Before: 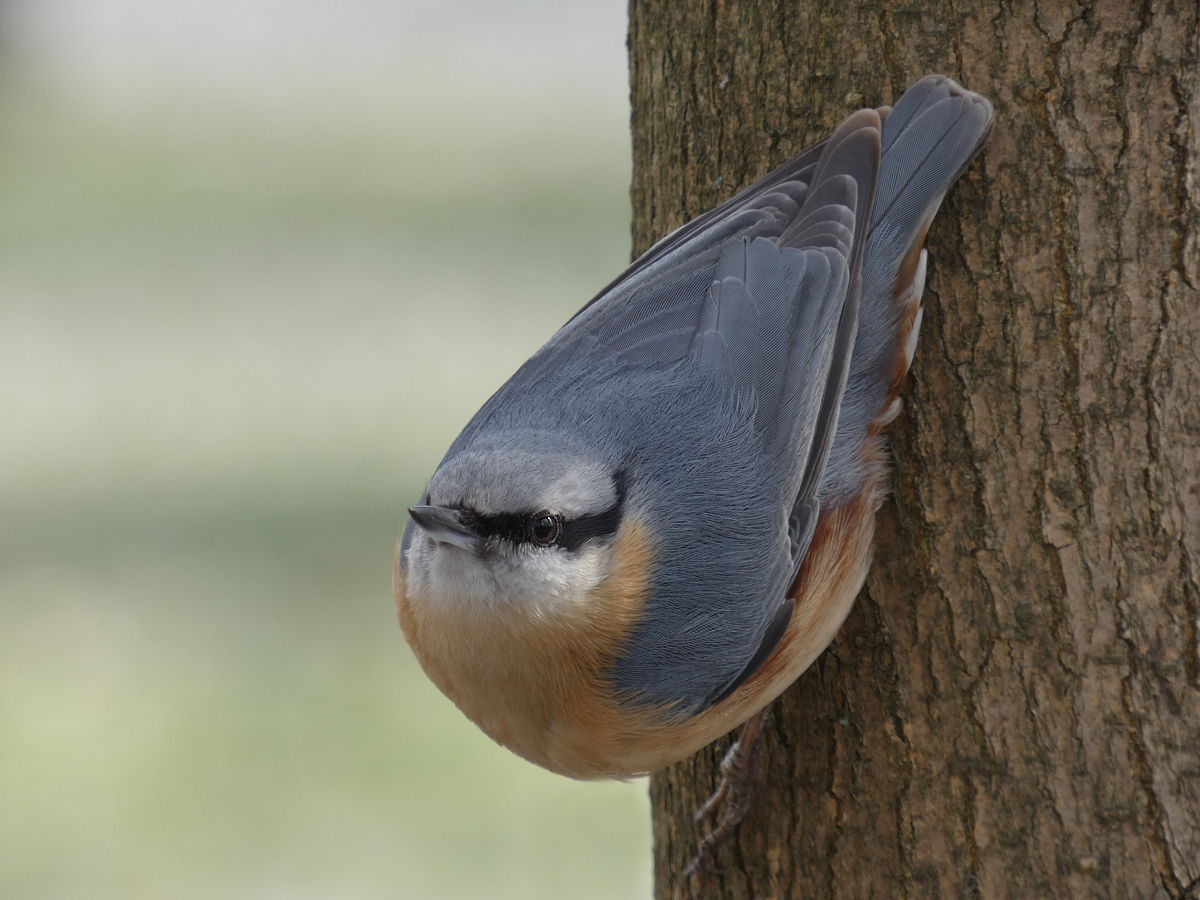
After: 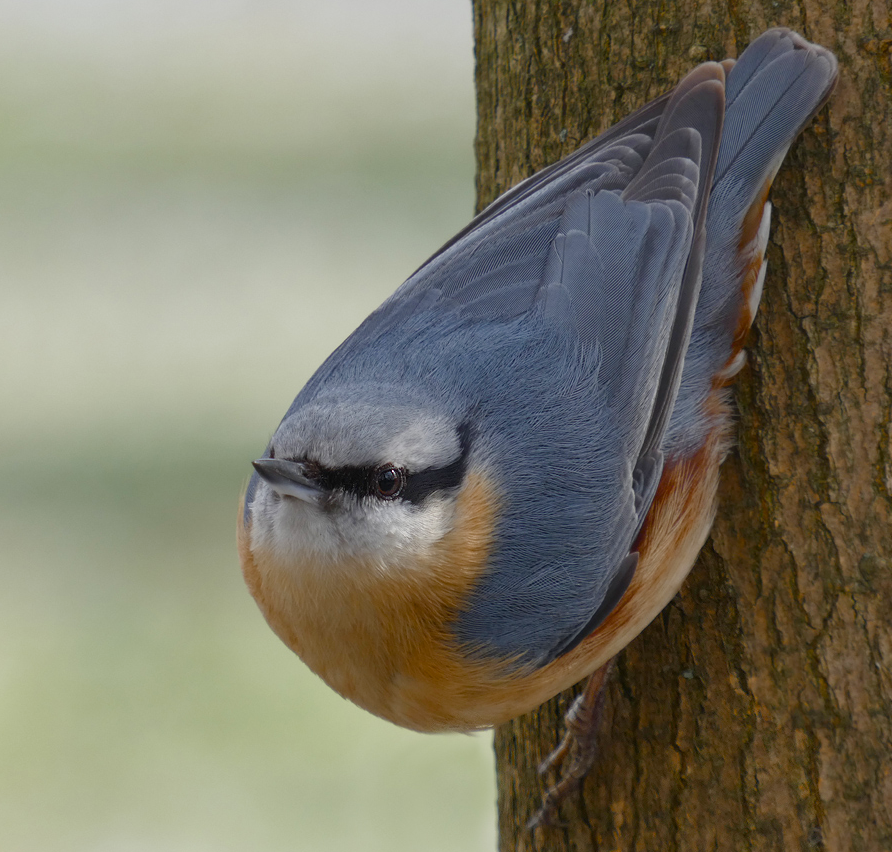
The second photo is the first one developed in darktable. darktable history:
color balance rgb: perceptual saturation grading › global saturation 13.6%, perceptual saturation grading › highlights -30.119%, perceptual saturation grading › shadows 50.826%, global vibrance 14.719%
crop and rotate: left 13.033%, top 5.241%, right 12.624%
